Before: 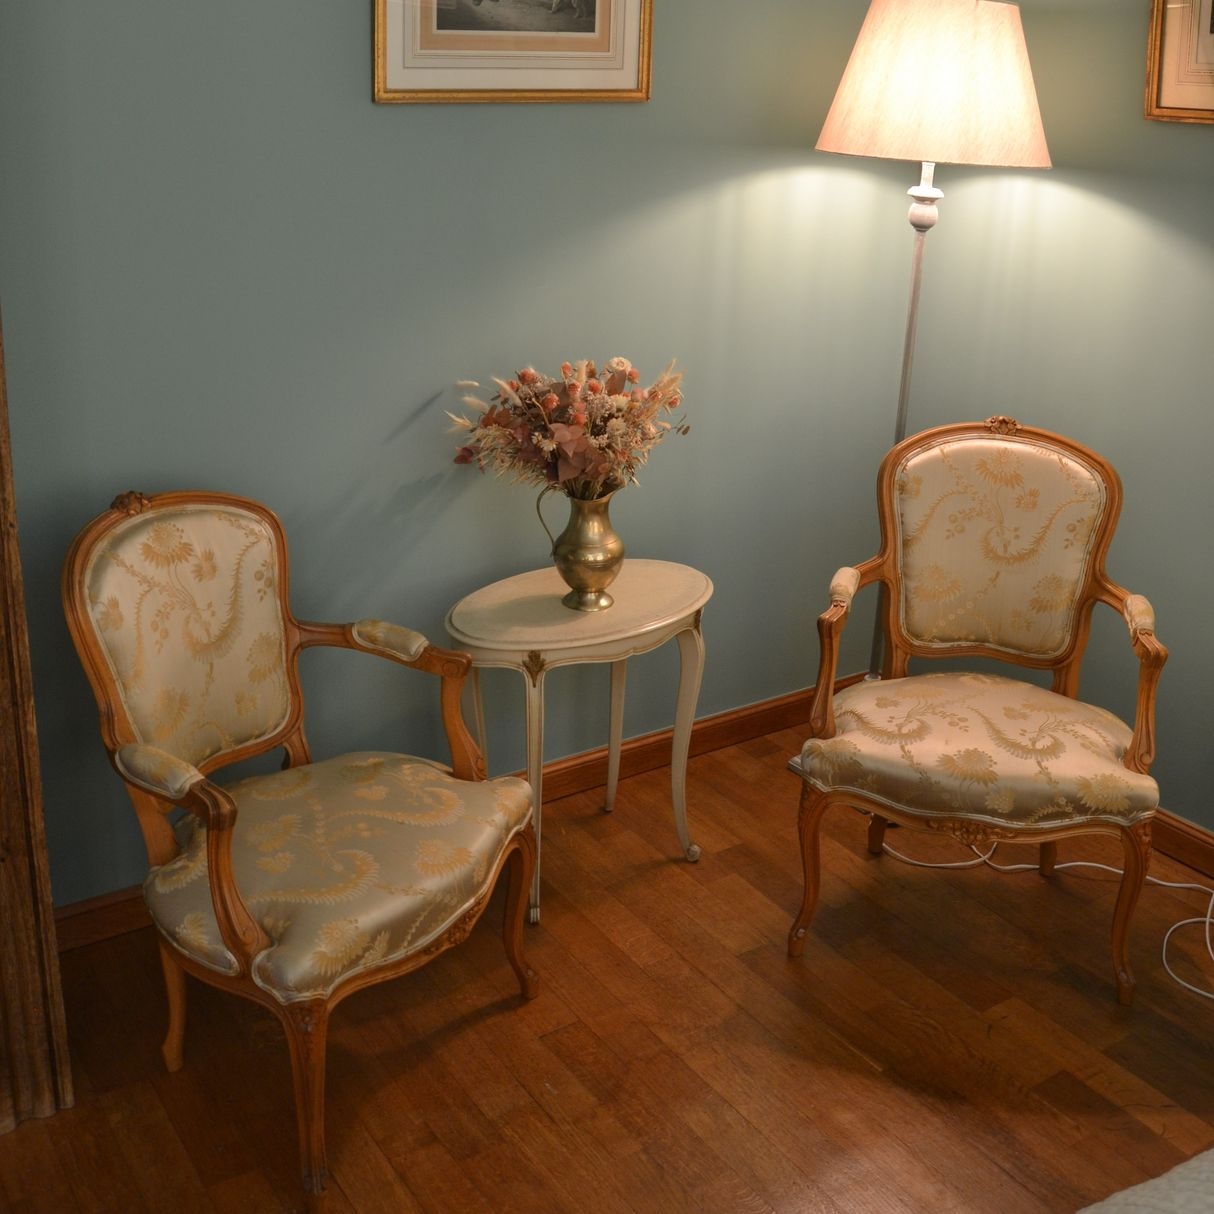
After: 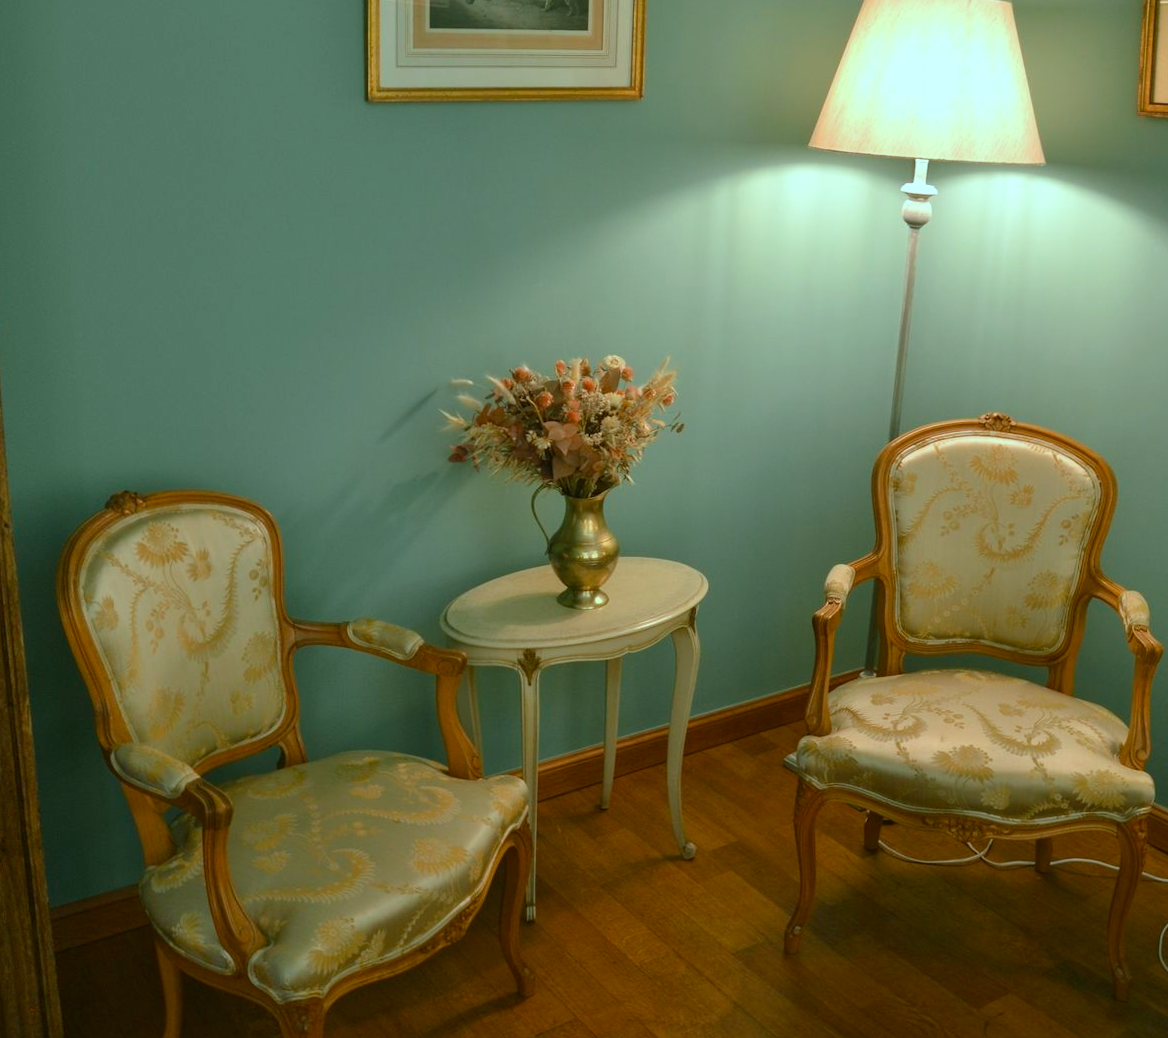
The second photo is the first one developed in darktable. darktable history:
color balance rgb: shadows lift › chroma 11.71%, shadows lift › hue 133.46°, highlights gain › chroma 4%, highlights gain › hue 200.2°, perceptual saturation grading › global saturation 18.05%
crop and rotate: angle 0.2°, left 0.275%, right 3.127%, bottom 14.18%
